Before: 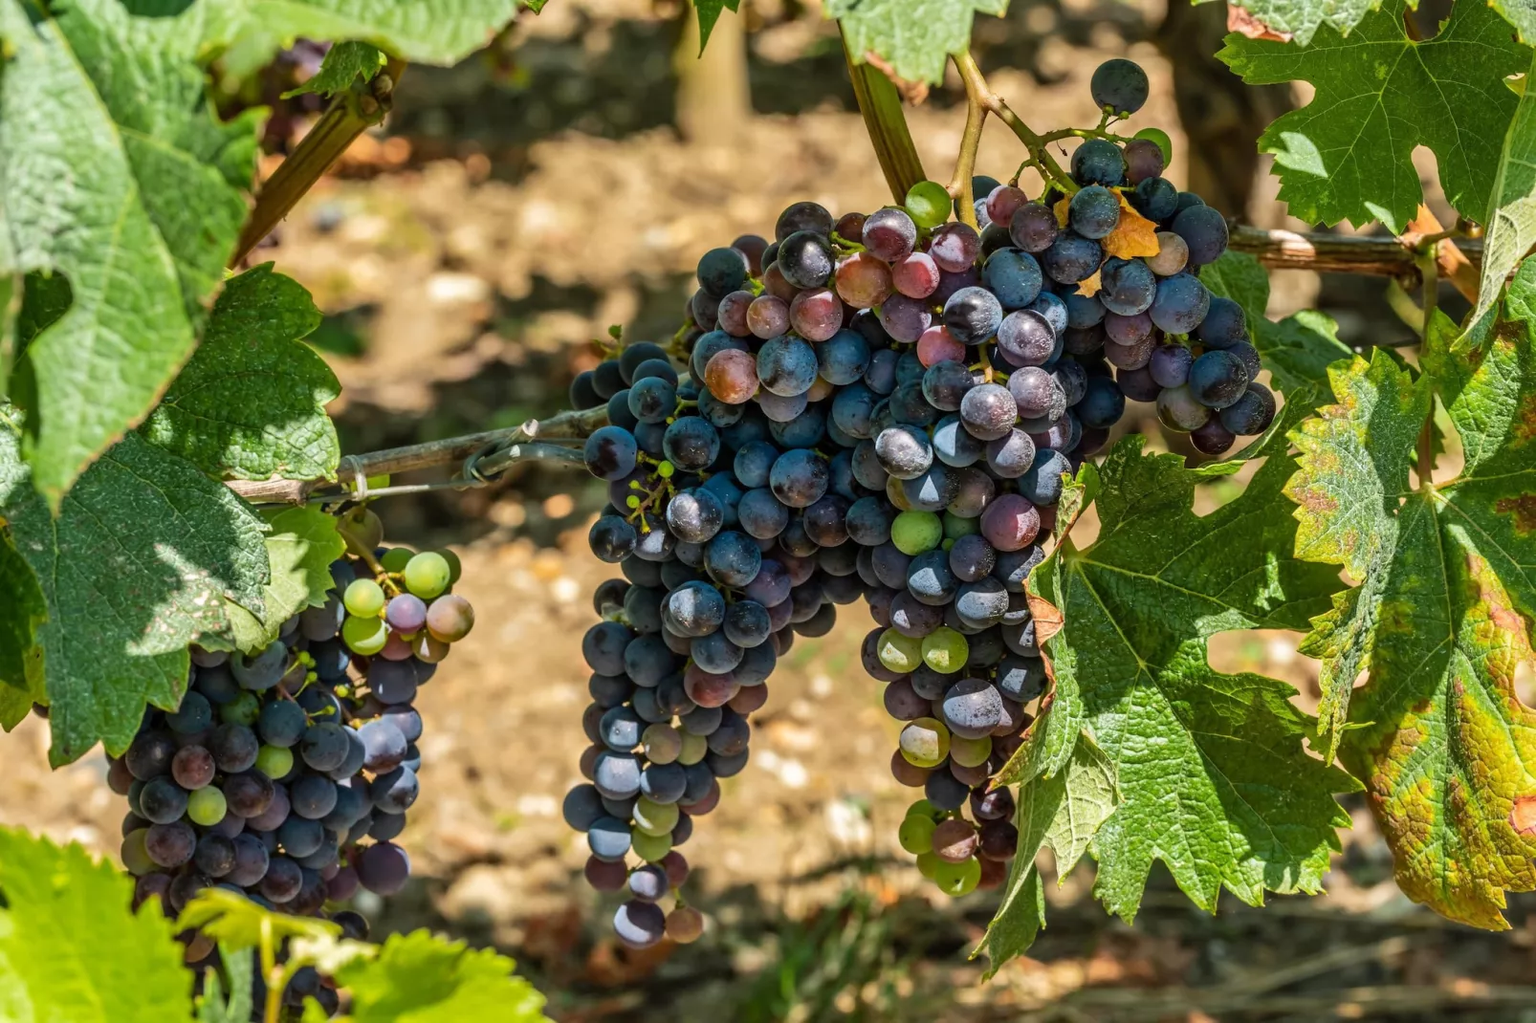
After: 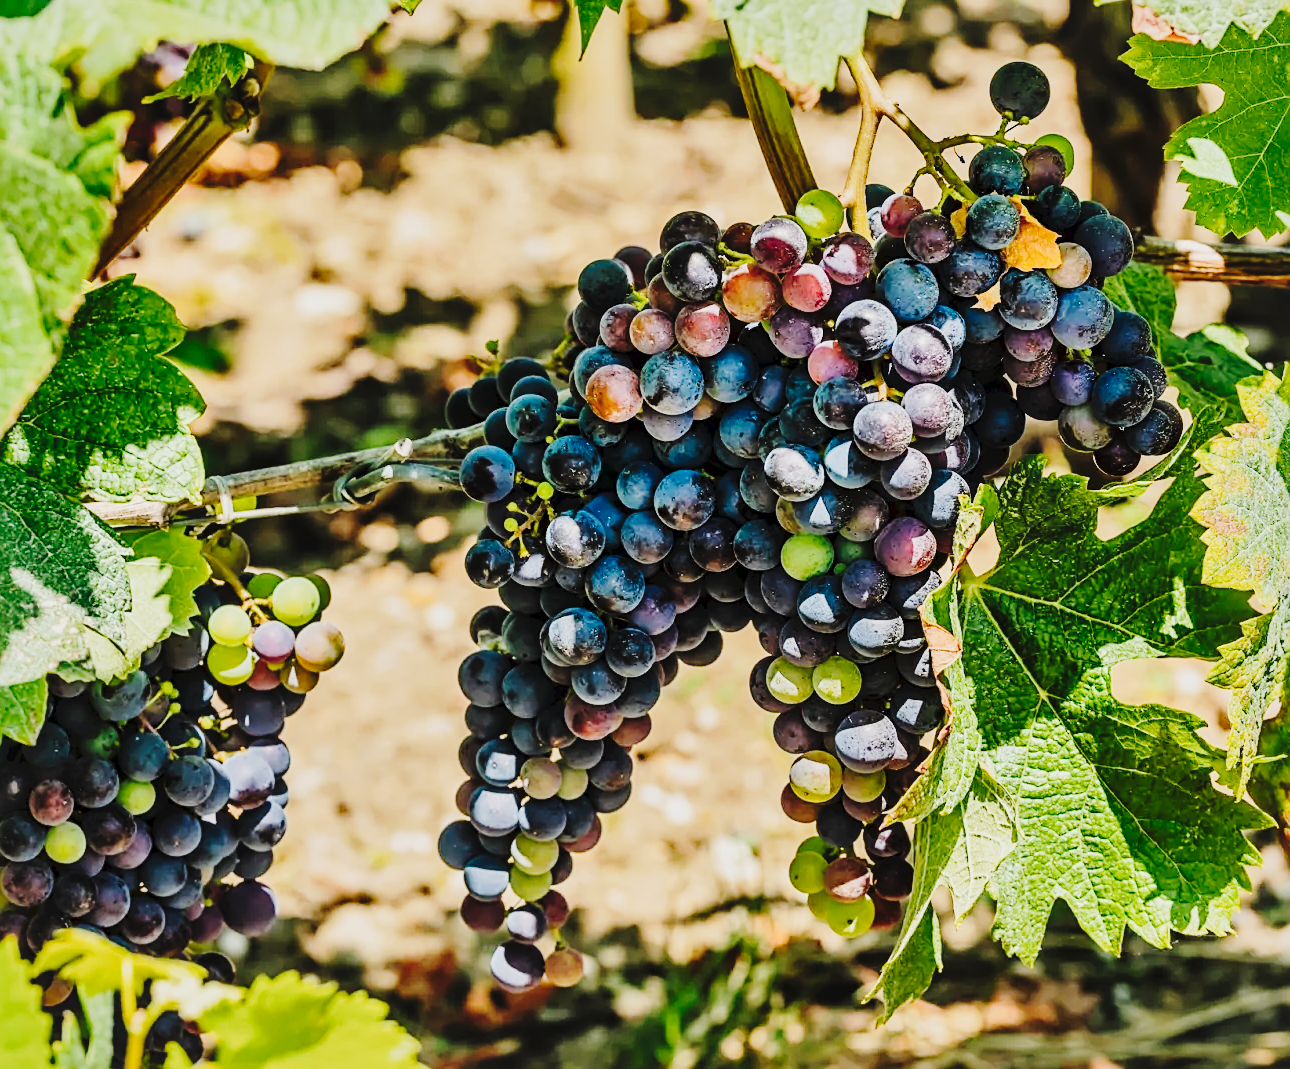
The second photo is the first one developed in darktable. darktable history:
crop and rotate: left 9.519%, right 10.129%
sharpen: on, module defaults
local contrast: mode bilateral grid, contrast 25, coarseness 59, detail 152%, midtone range 0.2
filmic rgb: black relative exposure -7.17 EV, white relative exposure 5.37 EV, hardness 3.02, iterations of high-quality reconstruction 10
exposure: black level correction 0, exposure 0.499 EV, compensate highlight preservation false
tone curve: curves: ch0 [(0, 0) (0.003, 0.079) (0.011, 0.083) (0.025, 0.088) (0.044, 0.095) (0.069, 0.106) (0.1, 0.115) (0.136, 0.127) (0.177, 0.152) (0.224, 0.198) (0.277, 0.263) (0.335, 0.371) (0.399, 0.483) (0.468, 0.582) (0.543, 0.664) (0.623, 0.726) (0.709, 0.793) (0.801, 0.842) (0.898, 0.896) (1, 1)], preserve colors none
tone equalizer: on, module defaults
